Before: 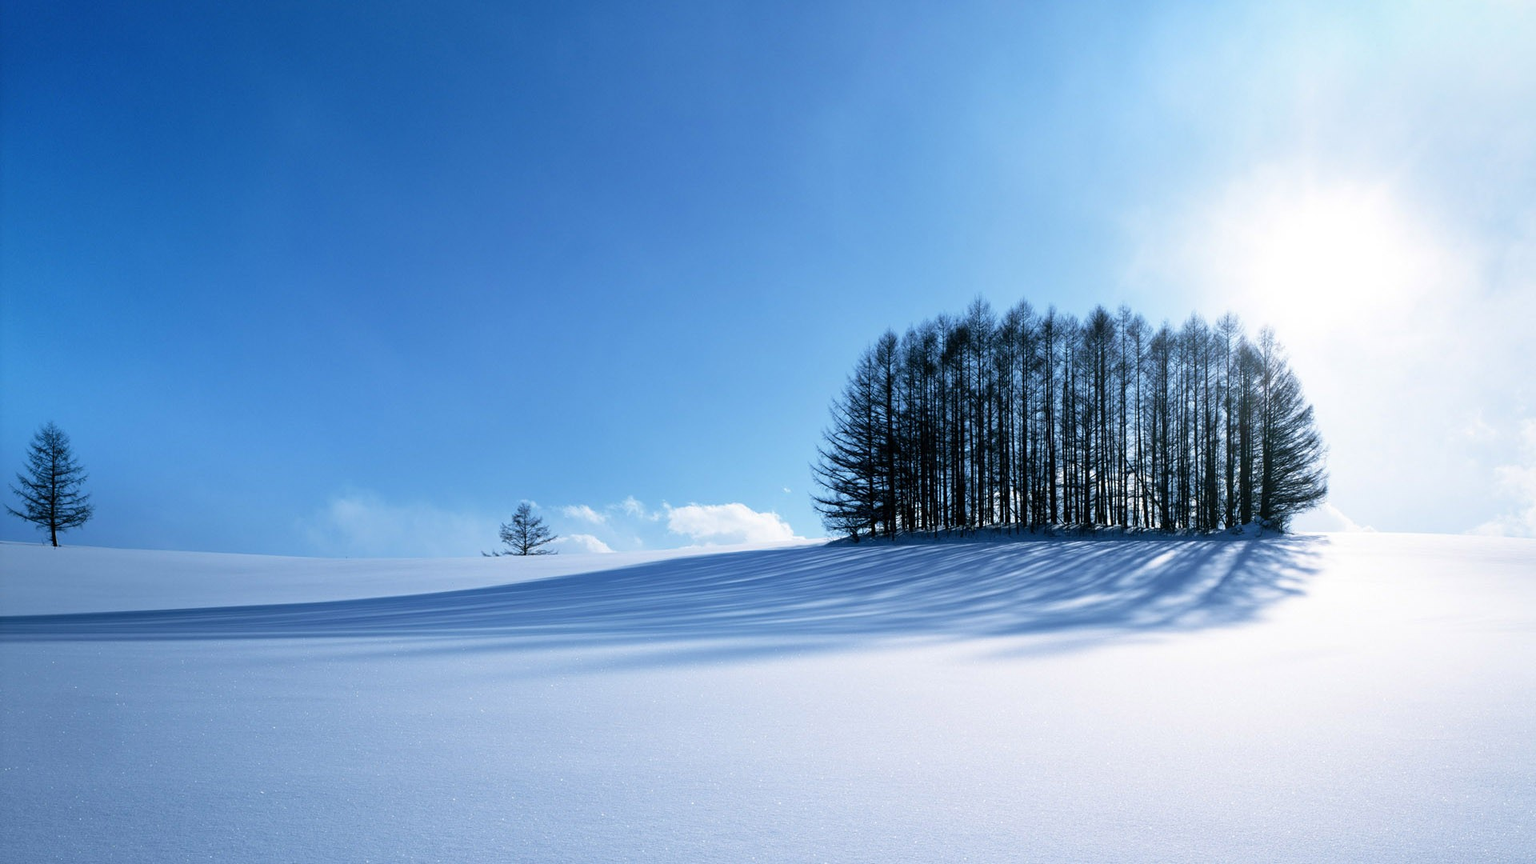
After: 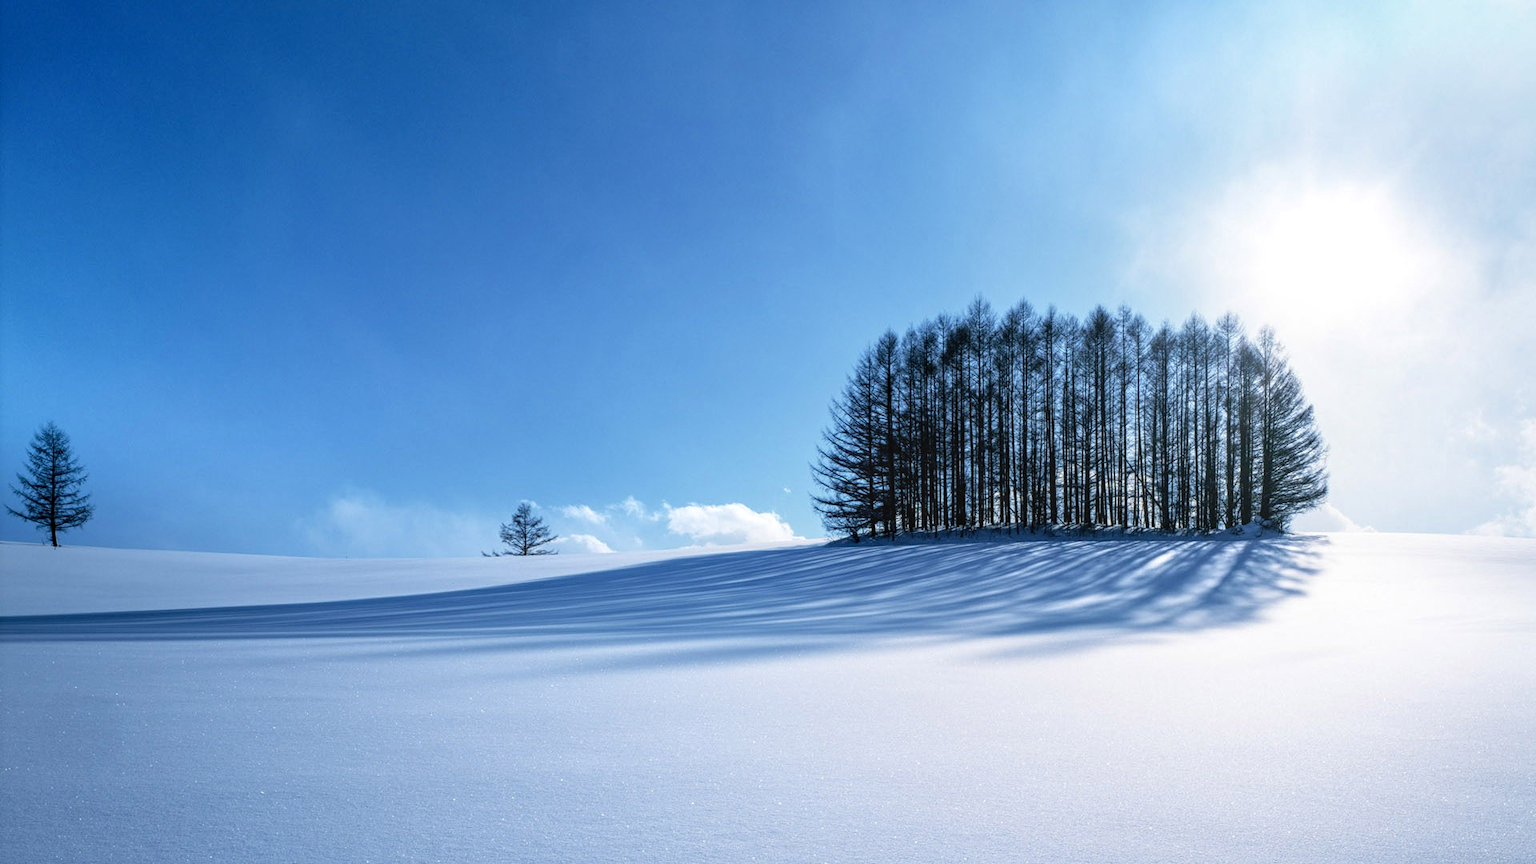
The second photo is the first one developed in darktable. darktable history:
local contrast: highlights 1%, shadows 3%, detail 134%
